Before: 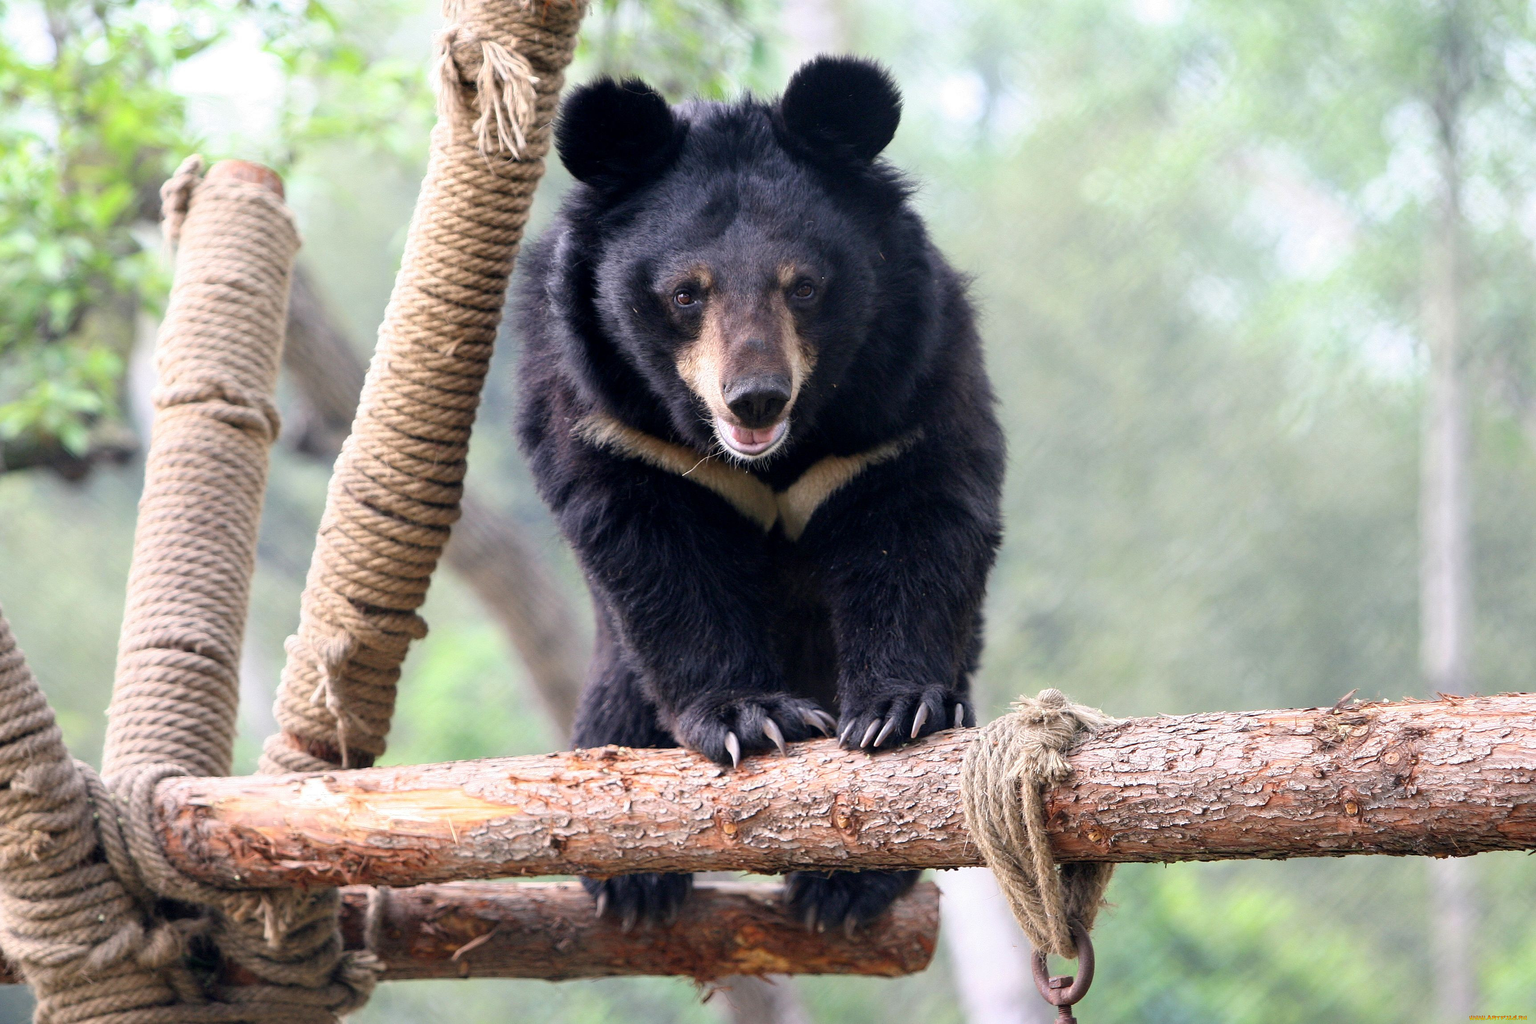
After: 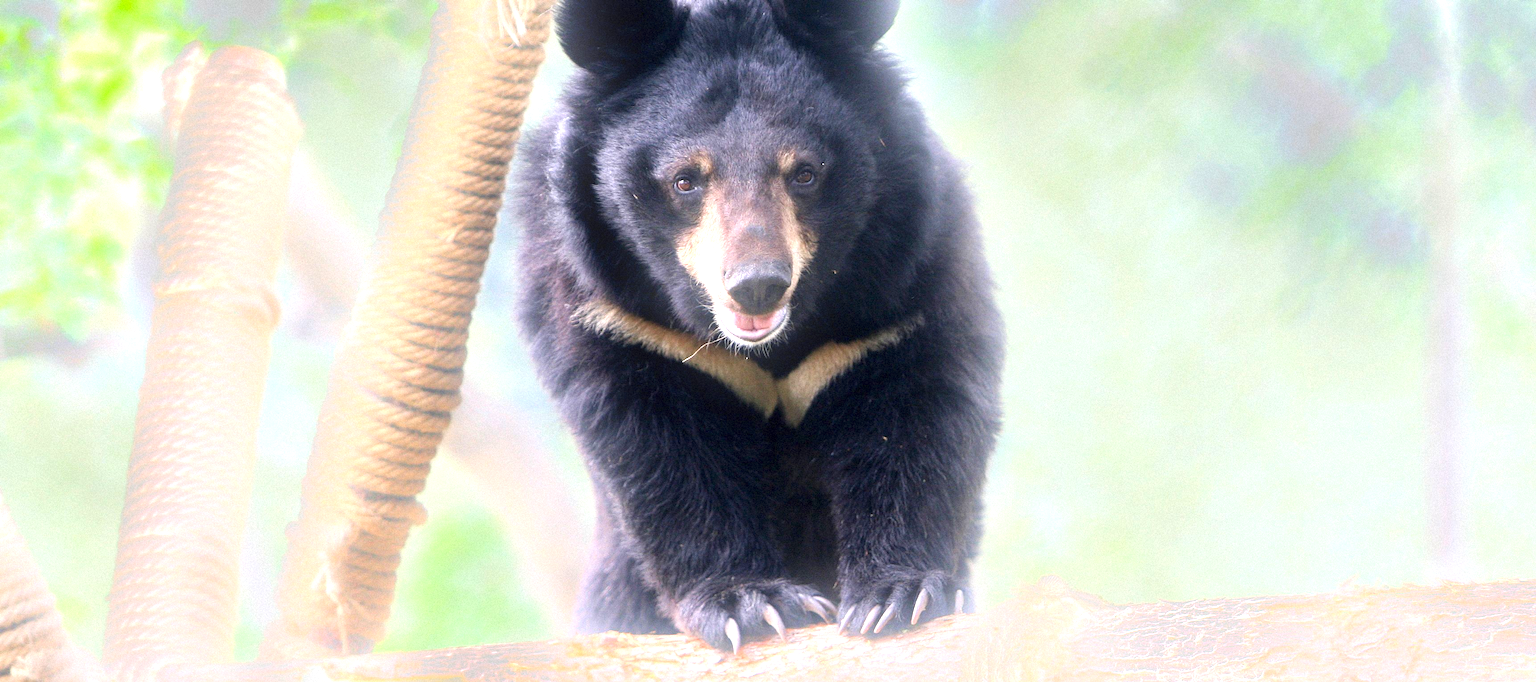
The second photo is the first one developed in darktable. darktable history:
grain: mid-tones bias 0%
crop: top 11.166%, bottom 22.168%
bloom: on, module defaults
exposure: black level correction 0, exposure 1.2 EV, compensate exposure bias true, compensate highlight preservation false
